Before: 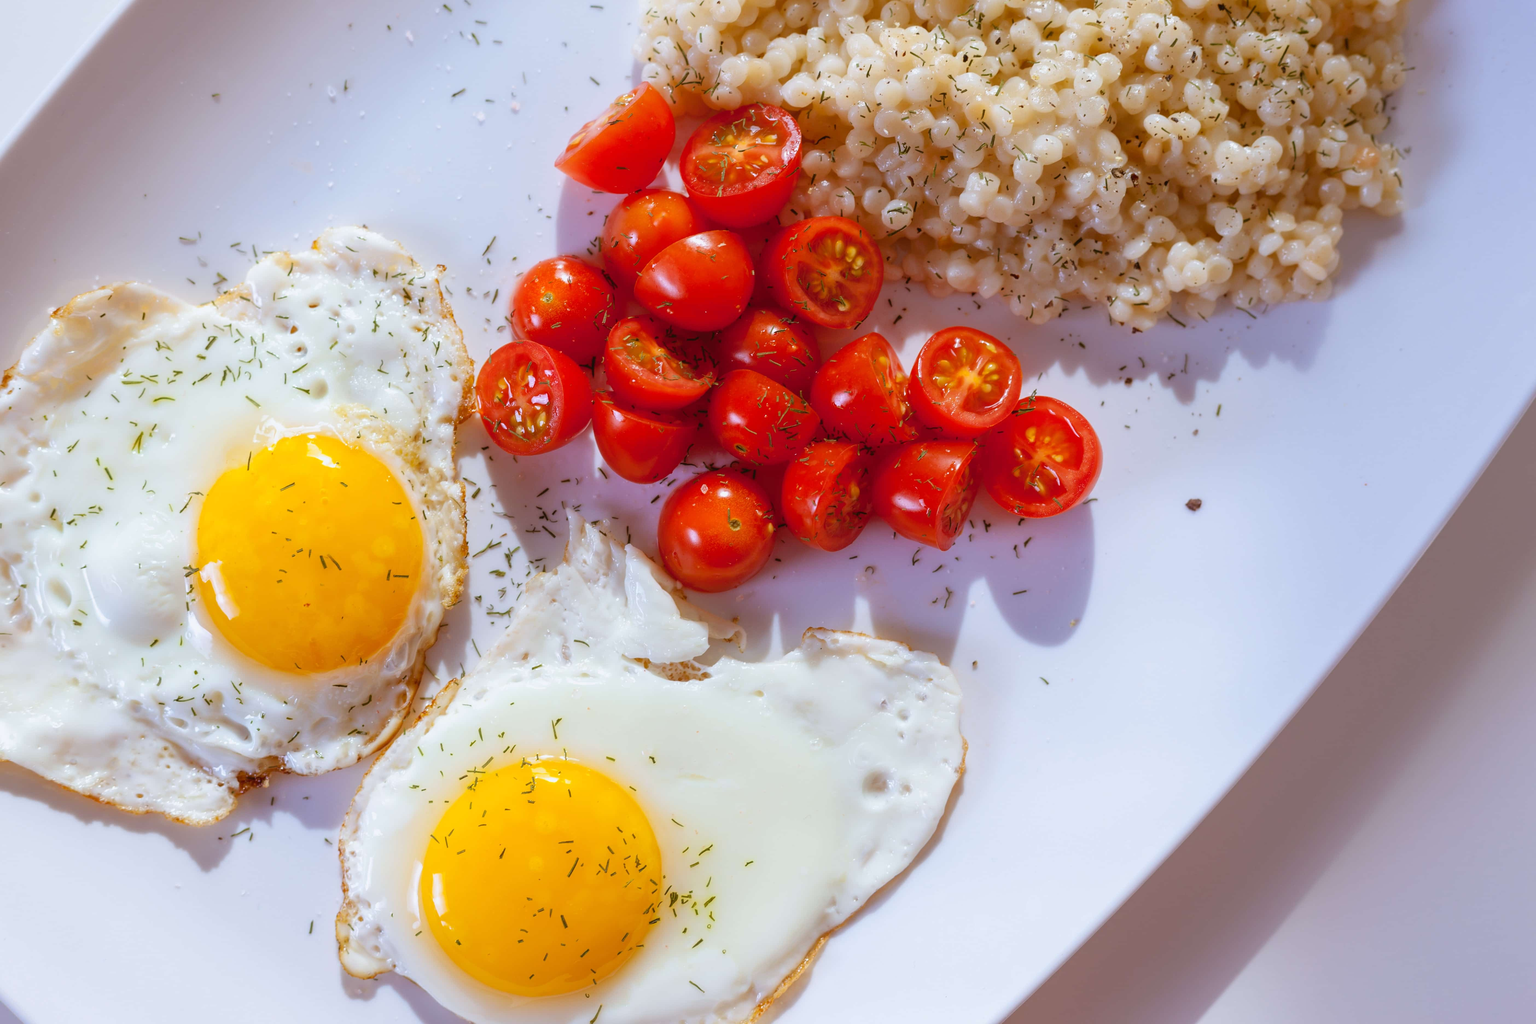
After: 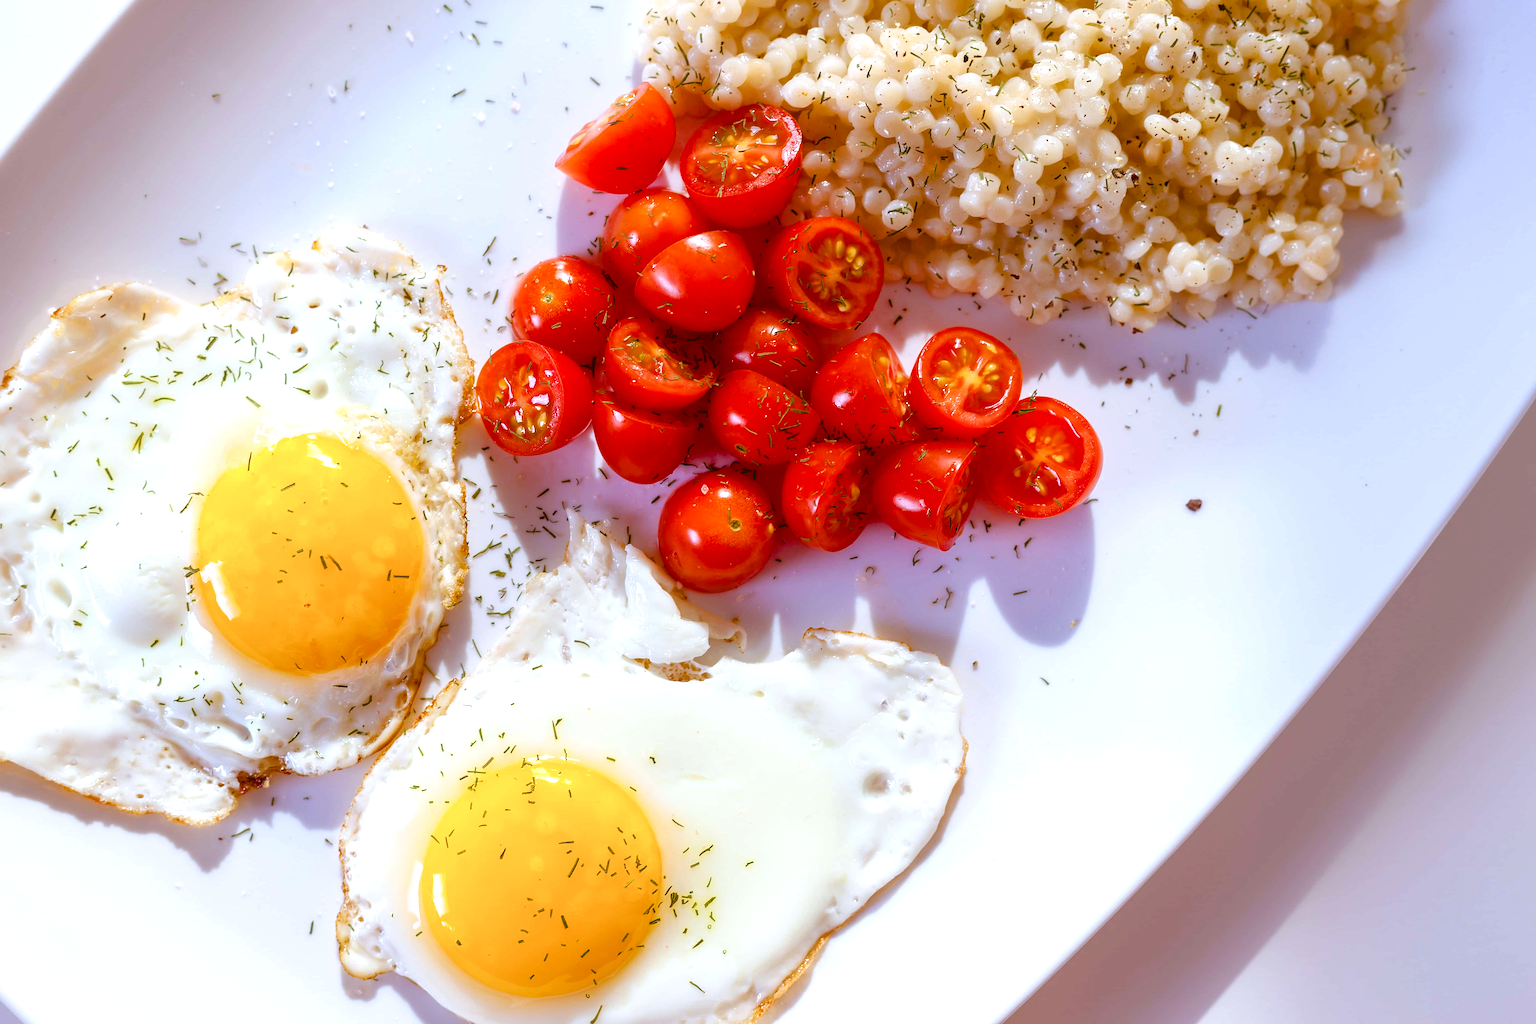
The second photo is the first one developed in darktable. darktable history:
color balance rgb: perceptual saturation grading › global saturation 25%, perceptual saturation grading › highlights -50%, perceptual saturation grading › shadows 30%, perceptual brilliance grading › global brilliance 12%, global vibrance 20%
sharpen: on, module defaults
